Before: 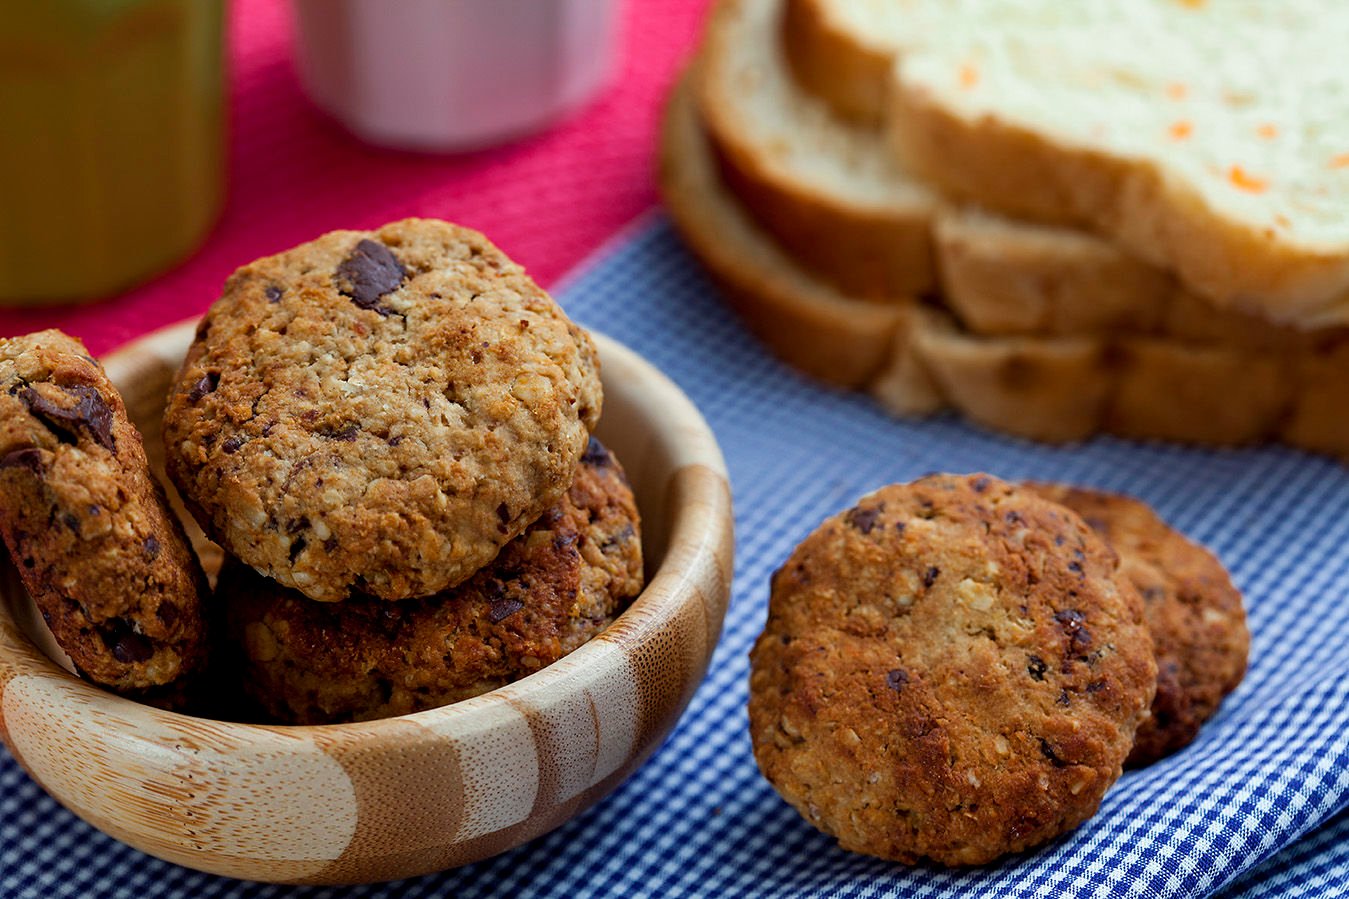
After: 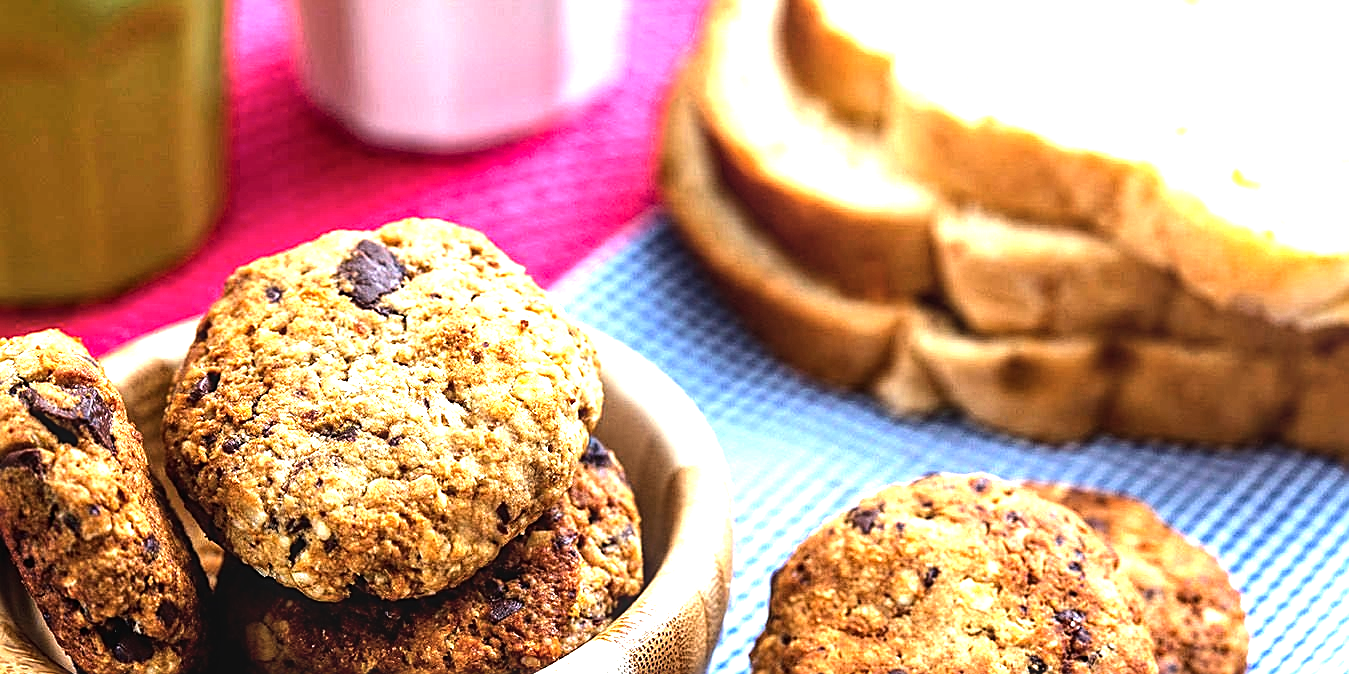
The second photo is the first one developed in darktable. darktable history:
tone equalizer: -8 EV -1.08 EV, -7 EV -1.01 EV, -6 EV -0.867 EV, -5 EV -0.578 EV, -3 EV 0.578 EV, -2 EV 0.867 EV, -1 EV 1.01 EV, +0 EV 1.08 EV, edges refinement/feathering 500, mask exposure compensation -1.57 EV, preserve details no
crop: bottom 24.988%
sharpen: on, module defaults
exposure: black level correction -0.002, exposure 1.115 EV, compensate highlight preservation false
local contrast: detail 130%
